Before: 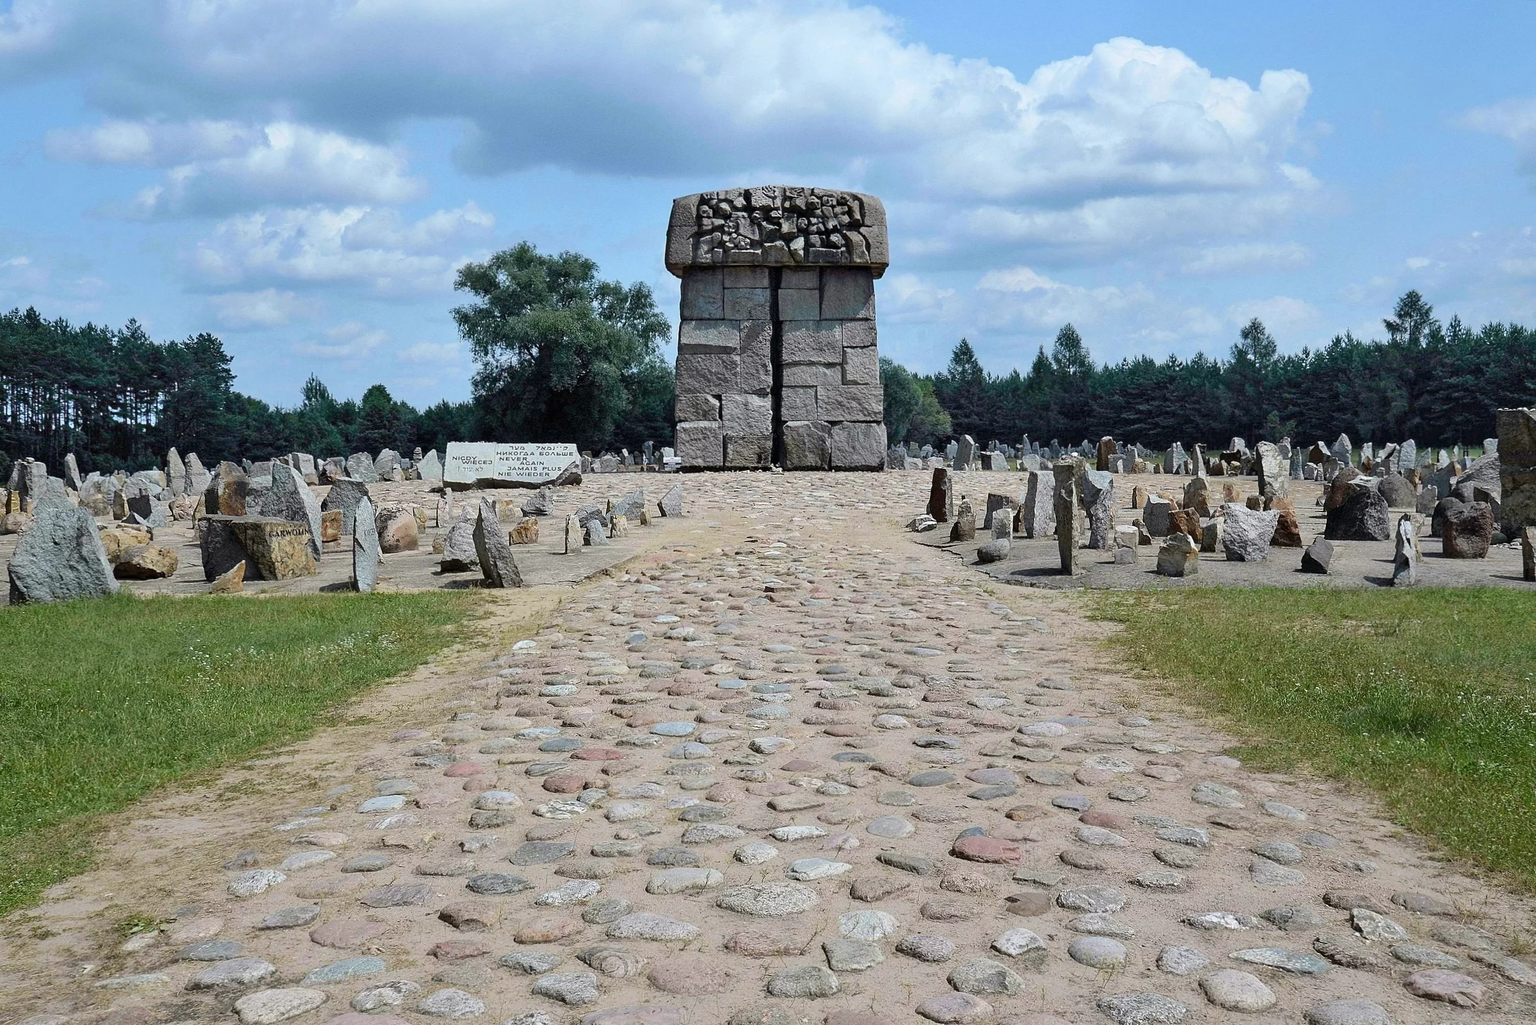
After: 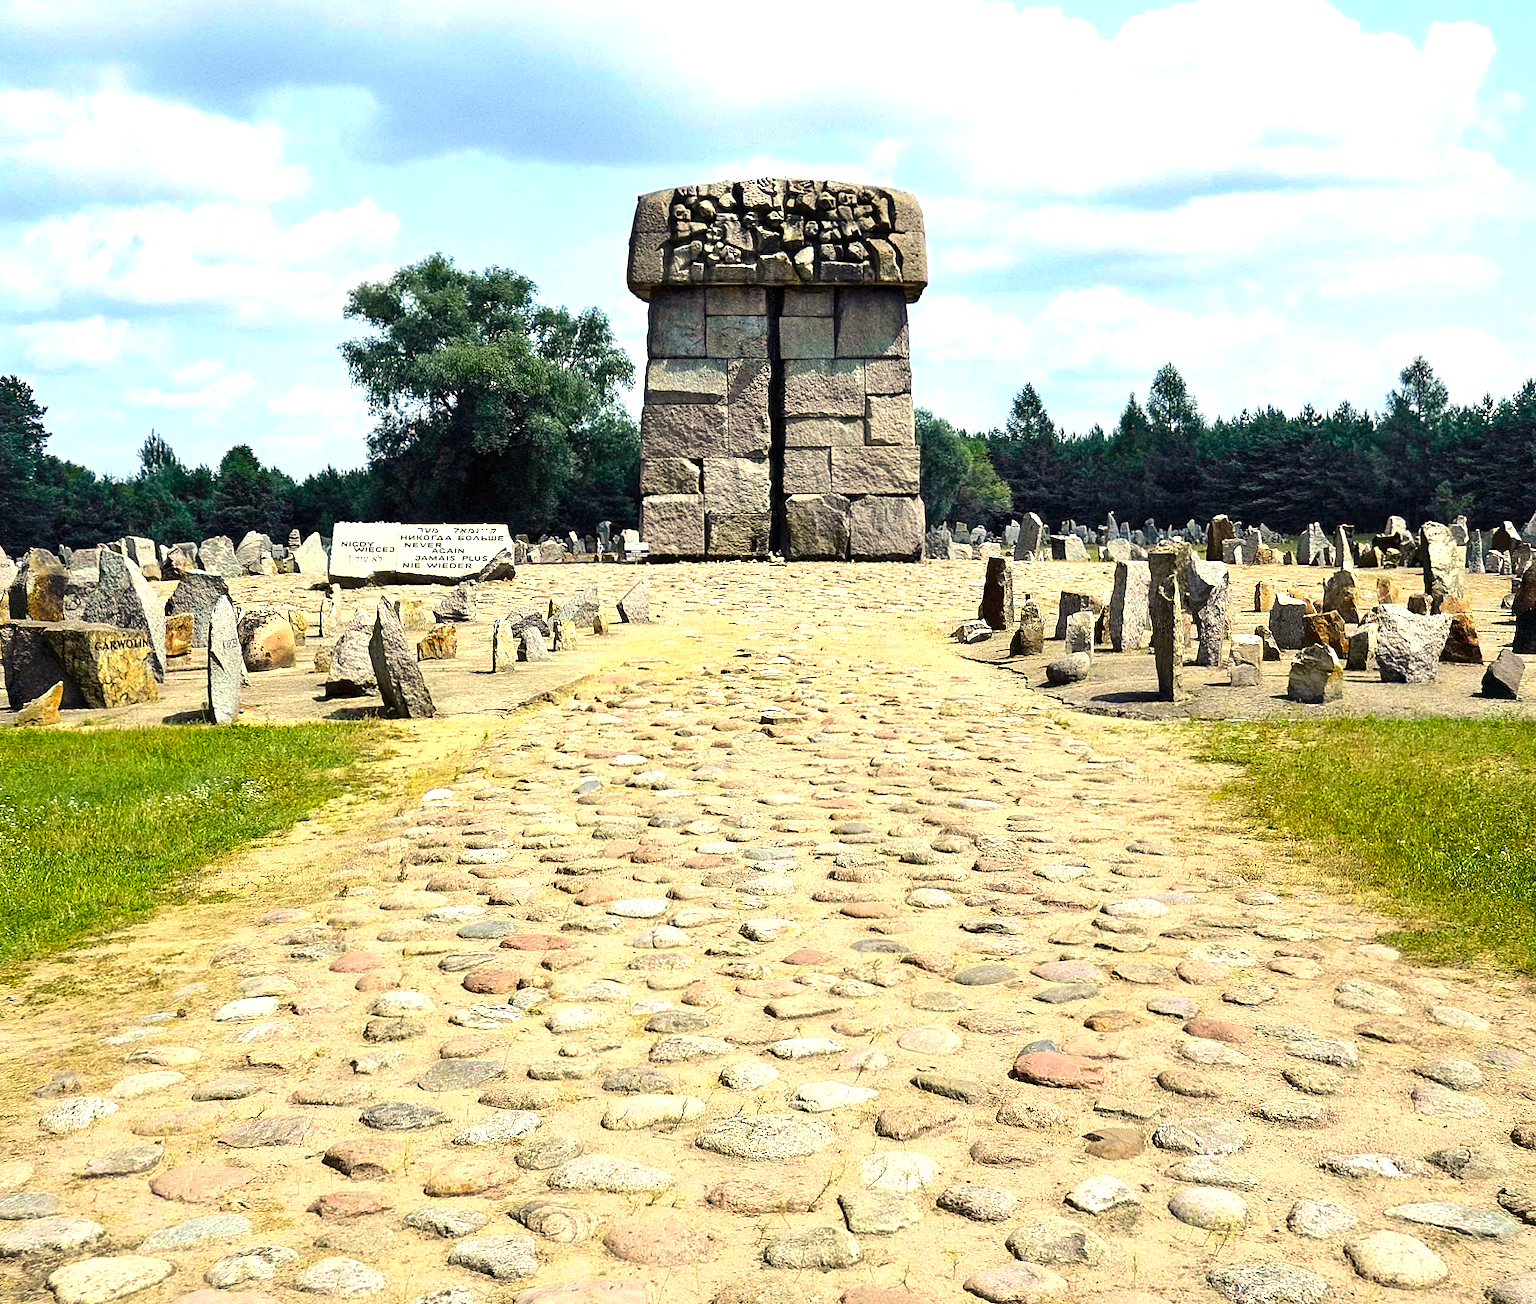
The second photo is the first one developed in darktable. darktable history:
crop and rotate: left 12.953%, top 5.27%, right 12.574%
exposure: exposure 0.474 EV, compensate highlight preservation false
color balance rgb: highlights gain › chroma 1.02%, highlights gain › hue 67.77°, linear chroma grading › global chroma 8.717%, perceptual saturation grading › global saturation 25.926%, global vibrance 14.153%
tone equalizer: -8 EV -0.781 EV, -7 EV -0.728 EV, -6 EV -0.612 EV, -5 EV -0.405 EV, -3 EV 0.377 EV, -2 EV 0.6 EV, -1 EV 0.701 EV, +0 EV 0.755 EV, edges refinement/feathering 500, mask exposure compensation -1.57 EV, preserve details no
color correction: highlights a* 2.34, highlights b* 22.58
